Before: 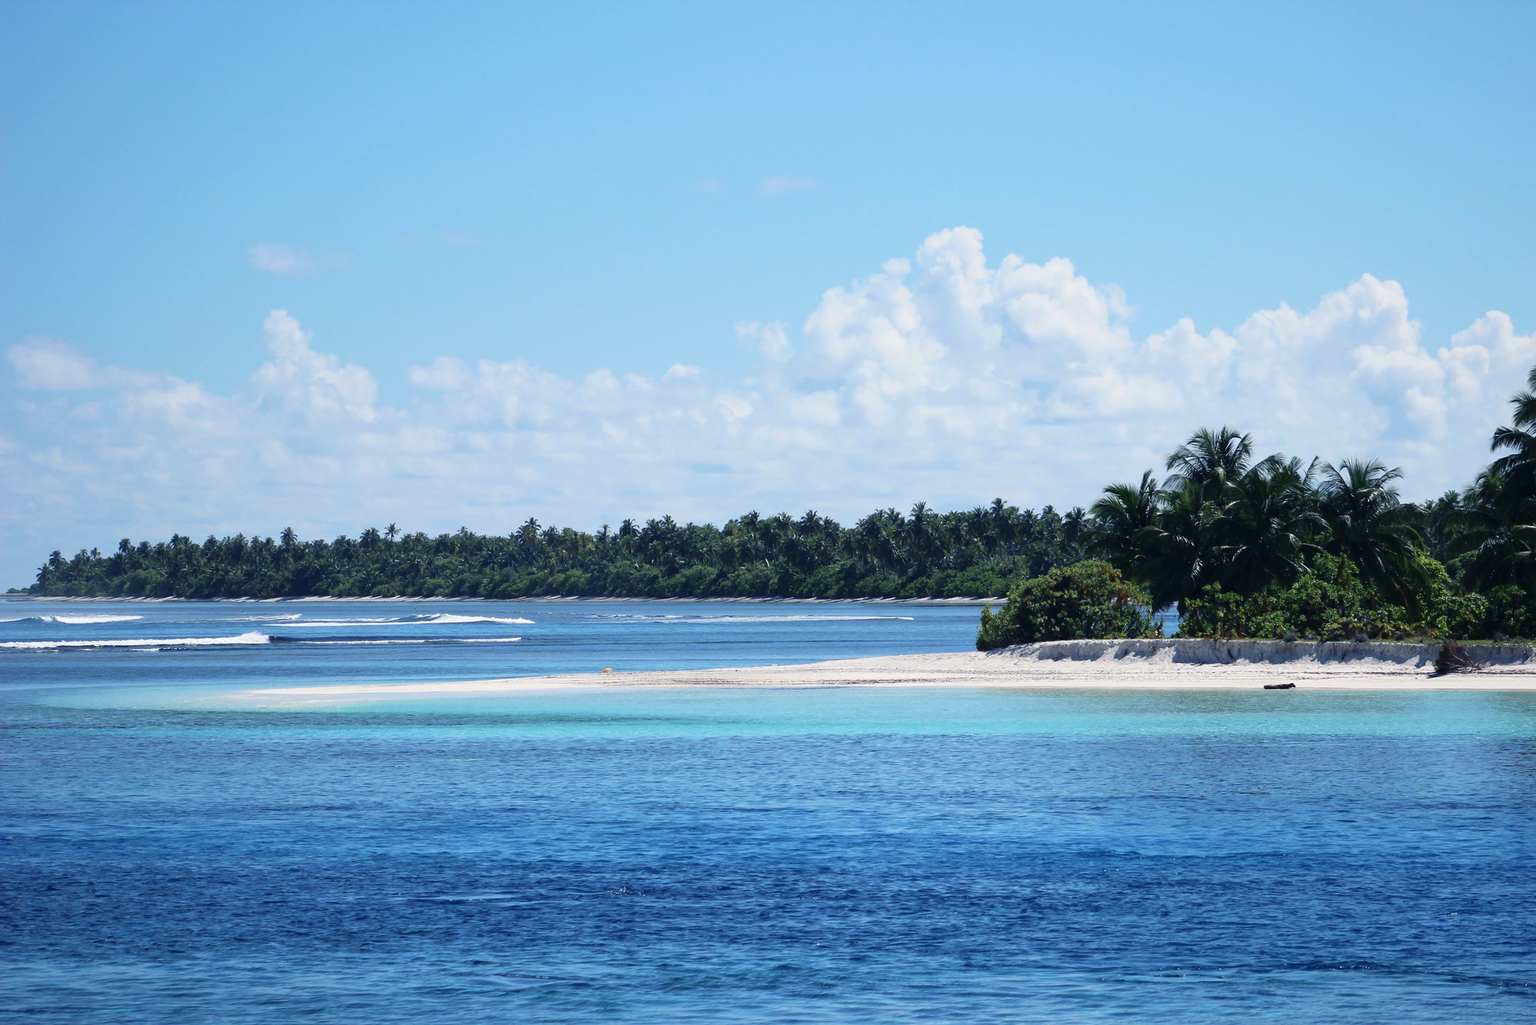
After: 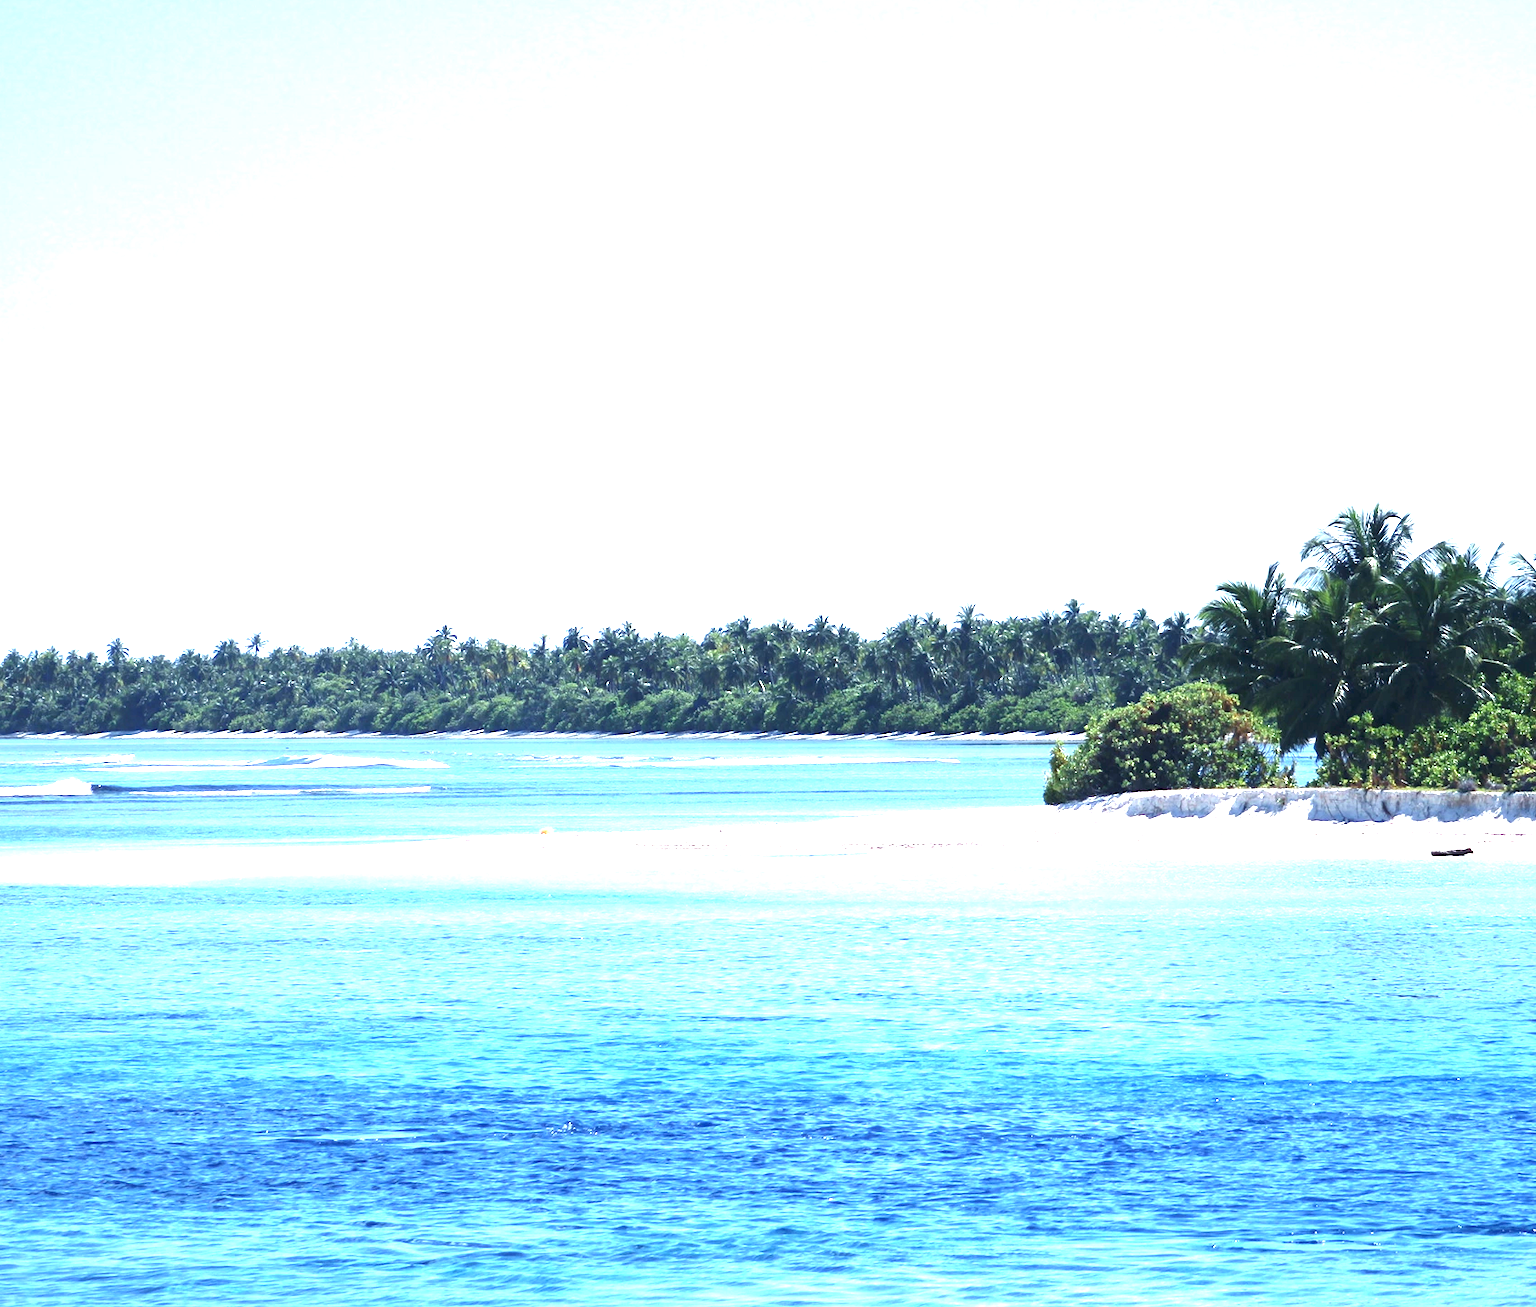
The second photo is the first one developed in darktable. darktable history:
exposure: exposure 2.003 EV, compensate highlight preservation false
crop and rotate: left 13.15%, top 5.251%, right 12.609%
